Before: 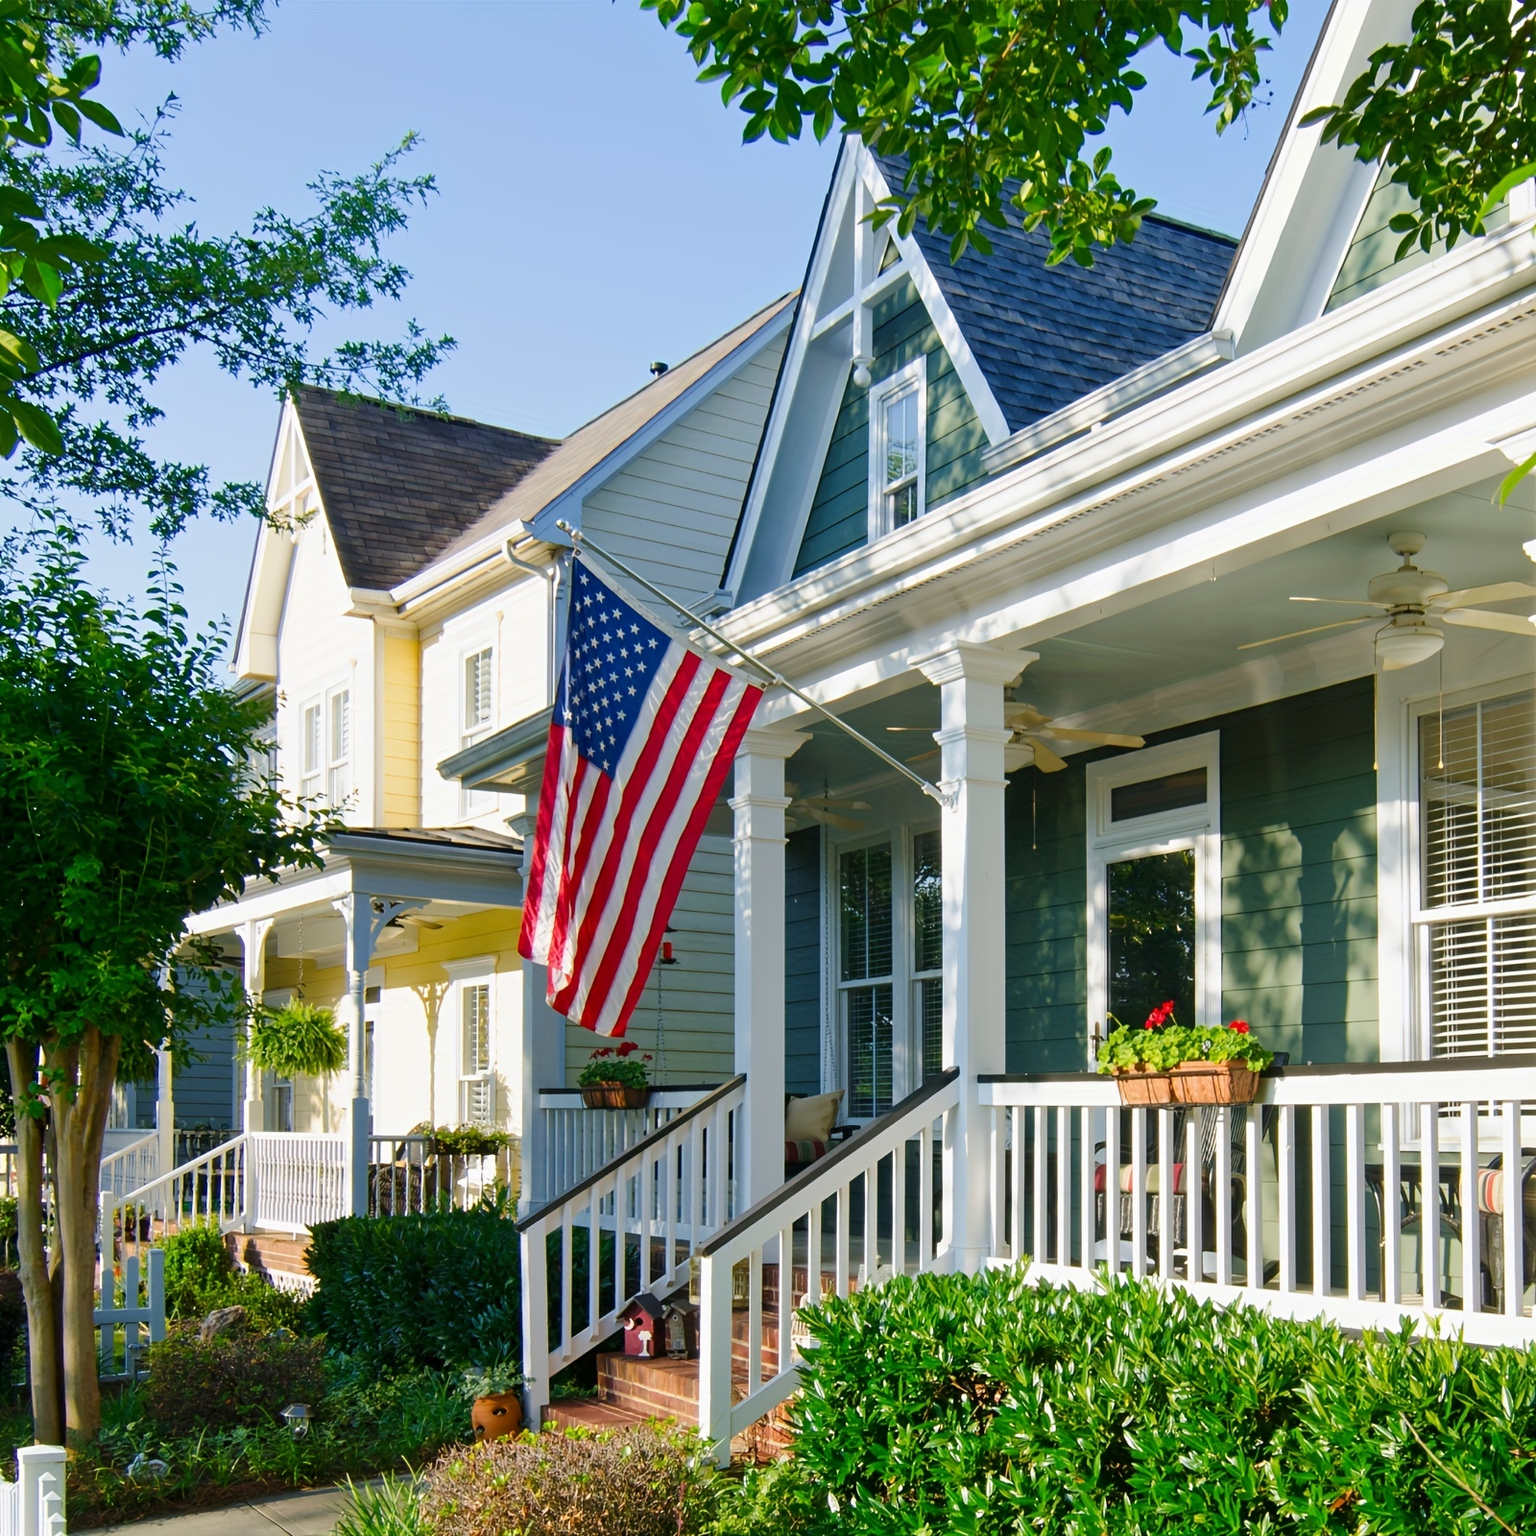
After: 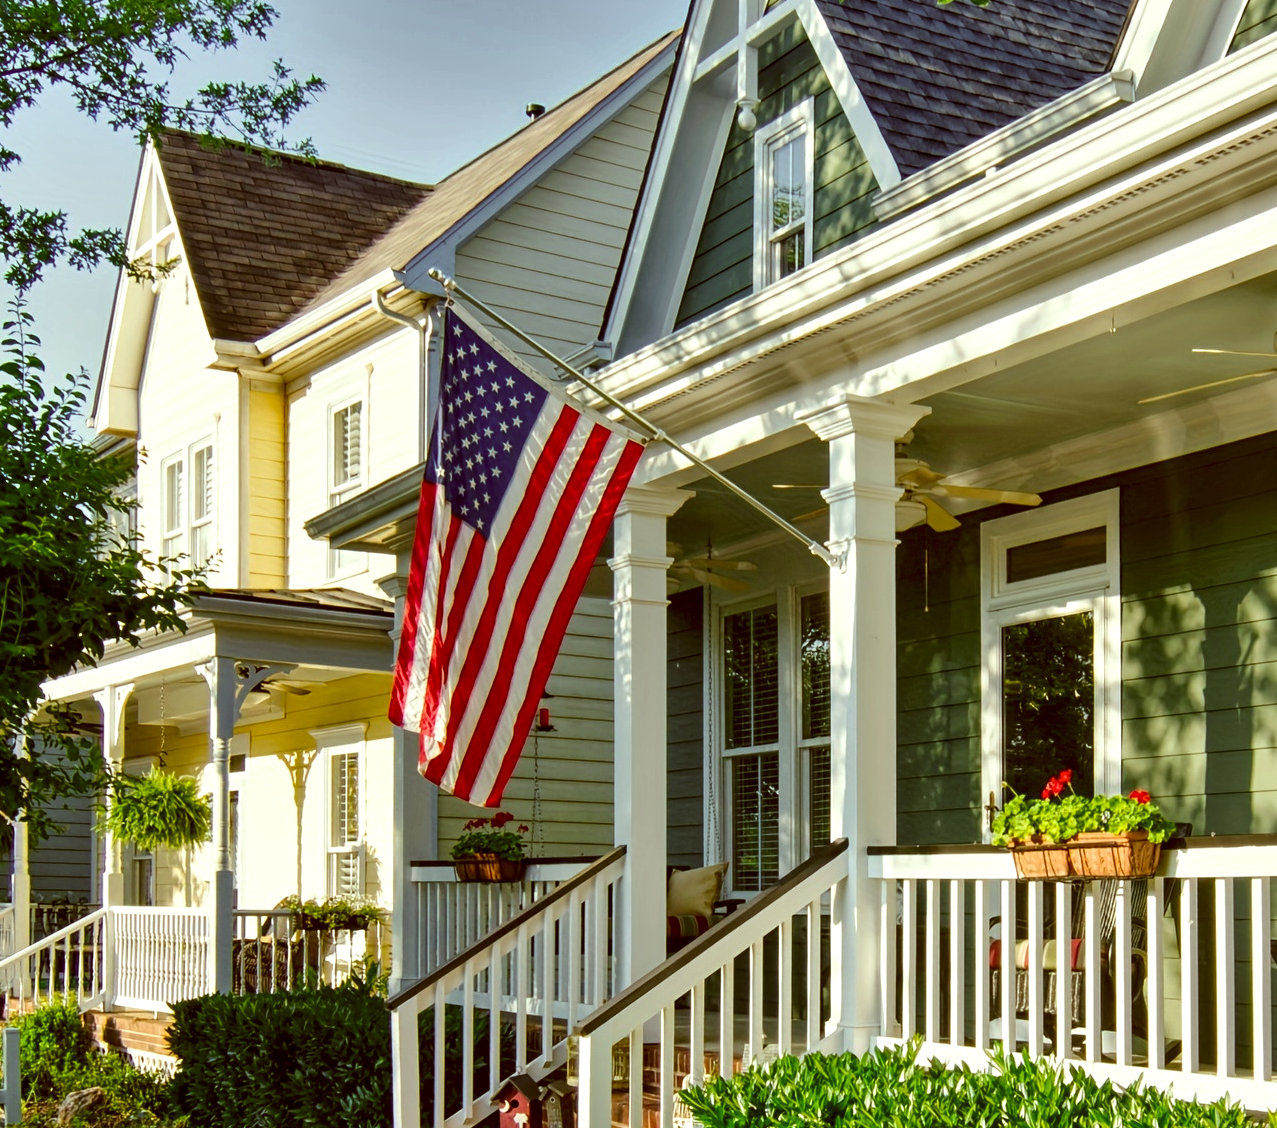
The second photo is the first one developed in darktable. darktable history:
crop: left 9.467%, top 17.124%, right 10.675%, bottom 12.349%
shadows and highlights: white point adjustment 0.116, highlights -70.32, soften with gaussian
color correction: highlights a* -5.44, highlights b* 9.79, shadows a* 9.68, shadows b* 24.19
local contrast: highlights 106%, shadows 102%, detail 201%, midtone range 0.2
